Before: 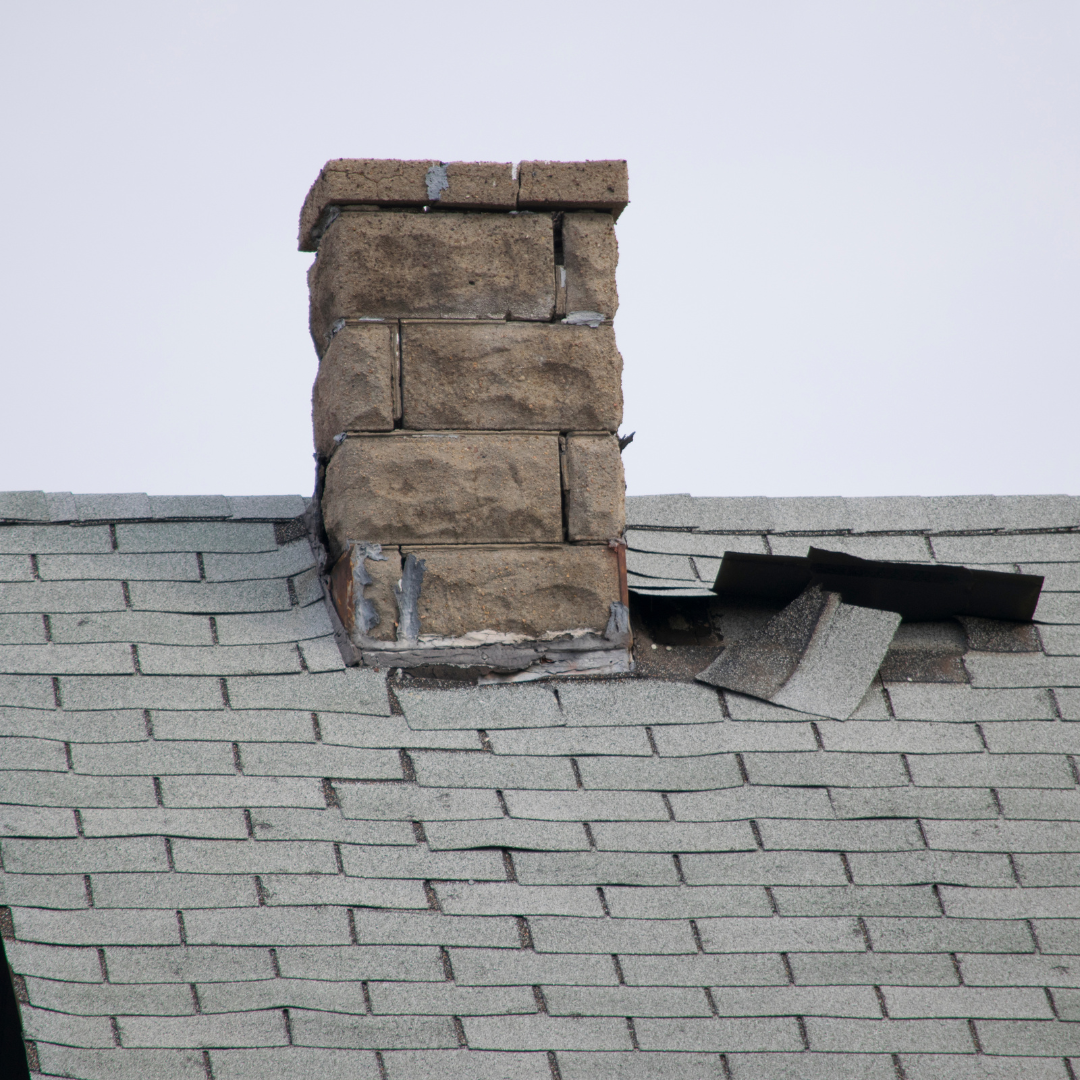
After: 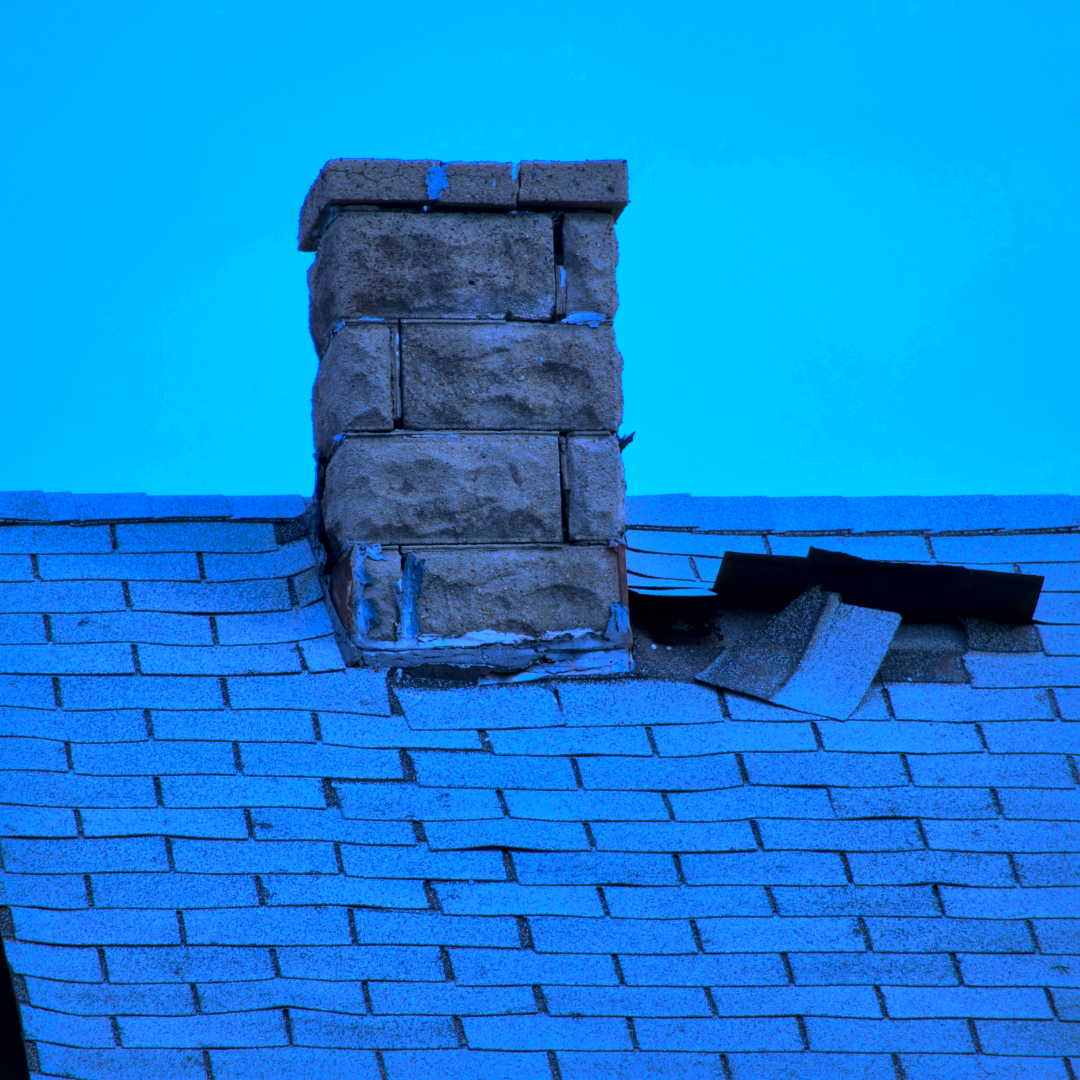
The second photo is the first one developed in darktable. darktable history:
local contrast: mode bilateral grid, contrast 20, coarseness 50, detail 150%, midtone range 0.2
color calibration: illuminant Planckian (black body), x 0.351, y 0.352, temperature 4794.27 K
white balance: red 0.766, blue 1.537
color balance rgb: linear chroma grading › global chroma 15%, perceptual saturation grading › global saturation 30%
base curve: curves: ch0 [(0, 0) (0.595, 0.418) (1, 1)], preserve colors none
